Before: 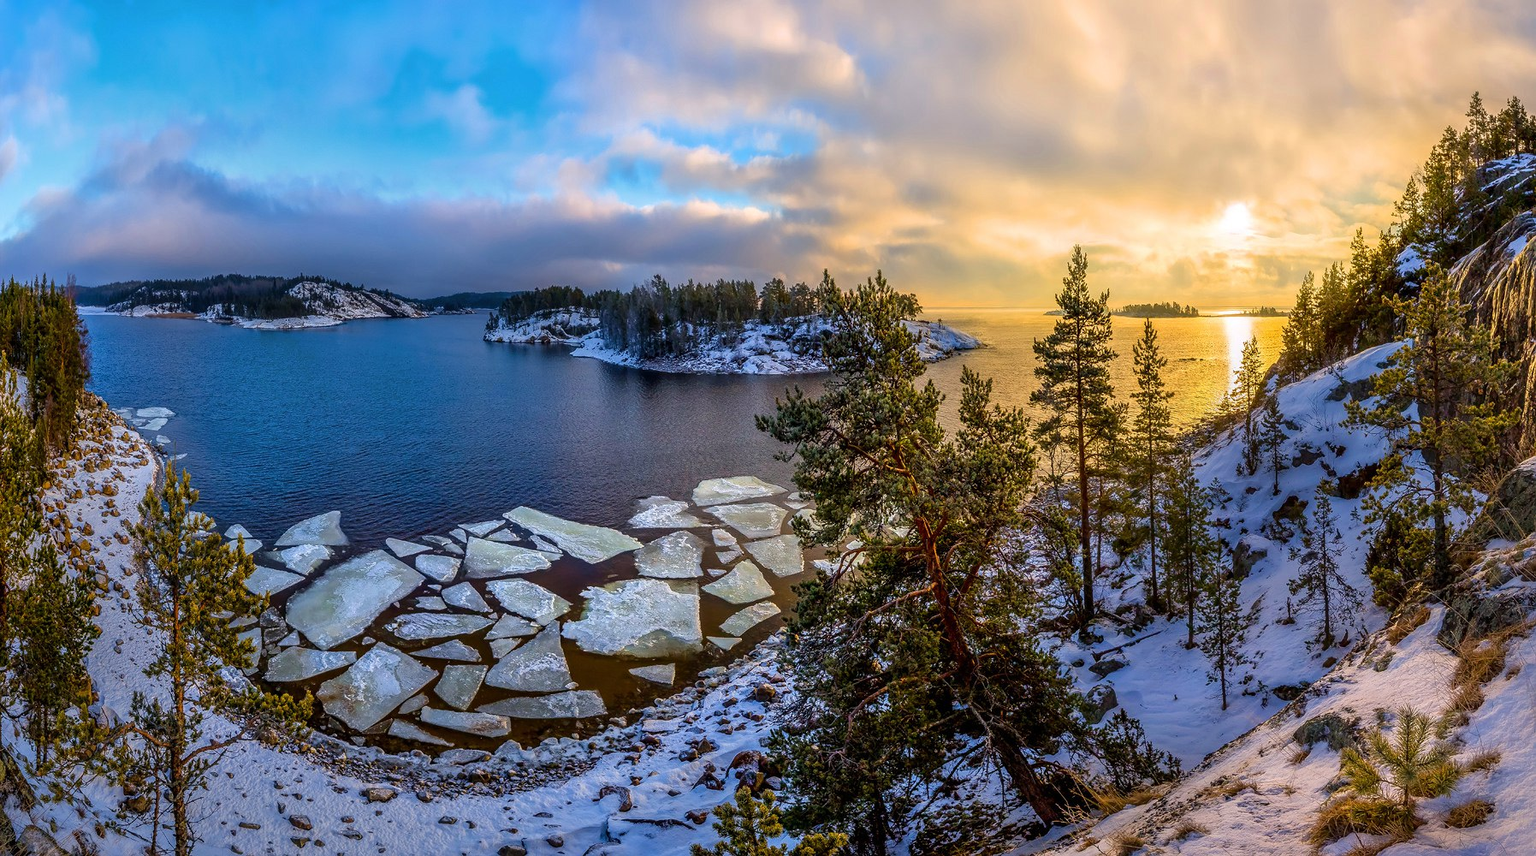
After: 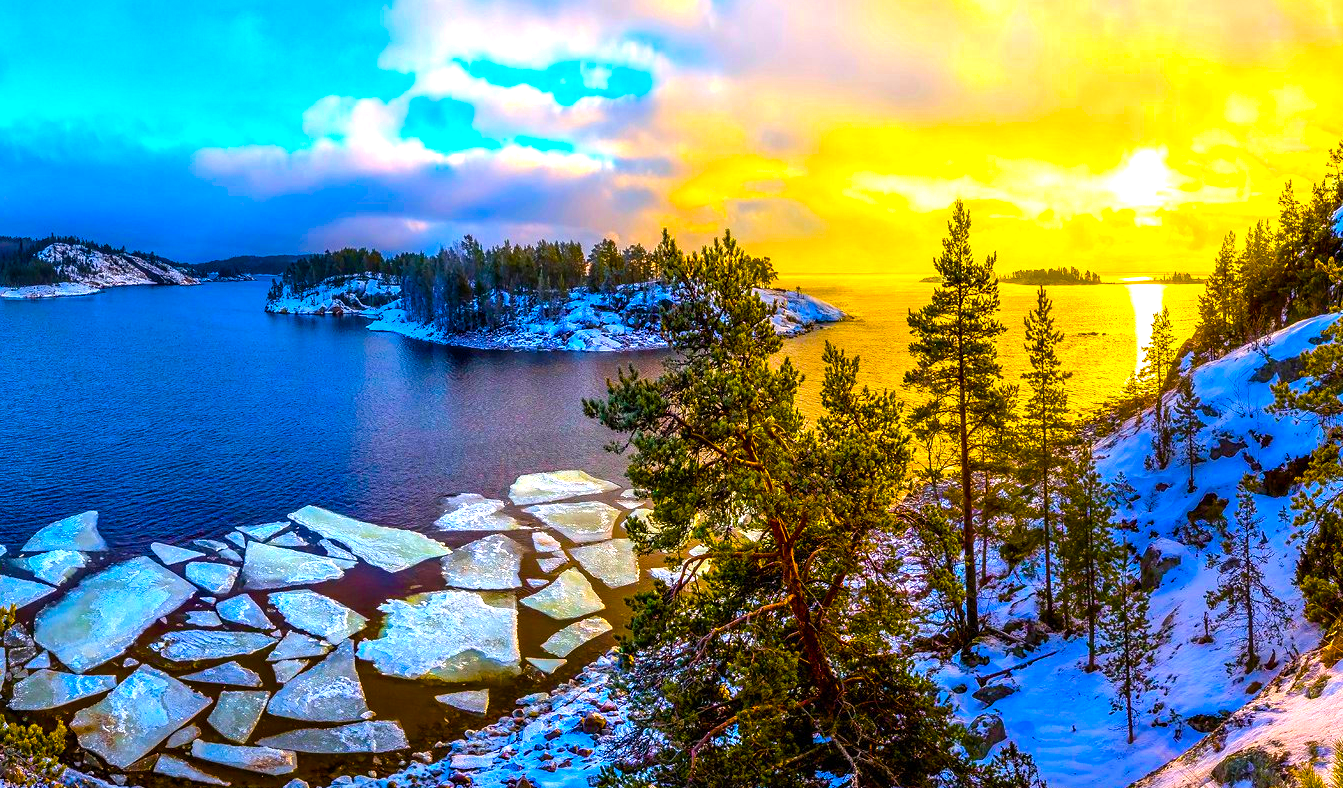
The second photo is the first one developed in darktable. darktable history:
crop: left 16.768%, top 8.653%, right 8.362%, bottom 12.485%
color balance rgb: linear chroma grading › global chroma 42%, perceptual saturation grading › global saturation 42%, perceptual brilliance grading › global brilliance 25%, global vibrance 33%
